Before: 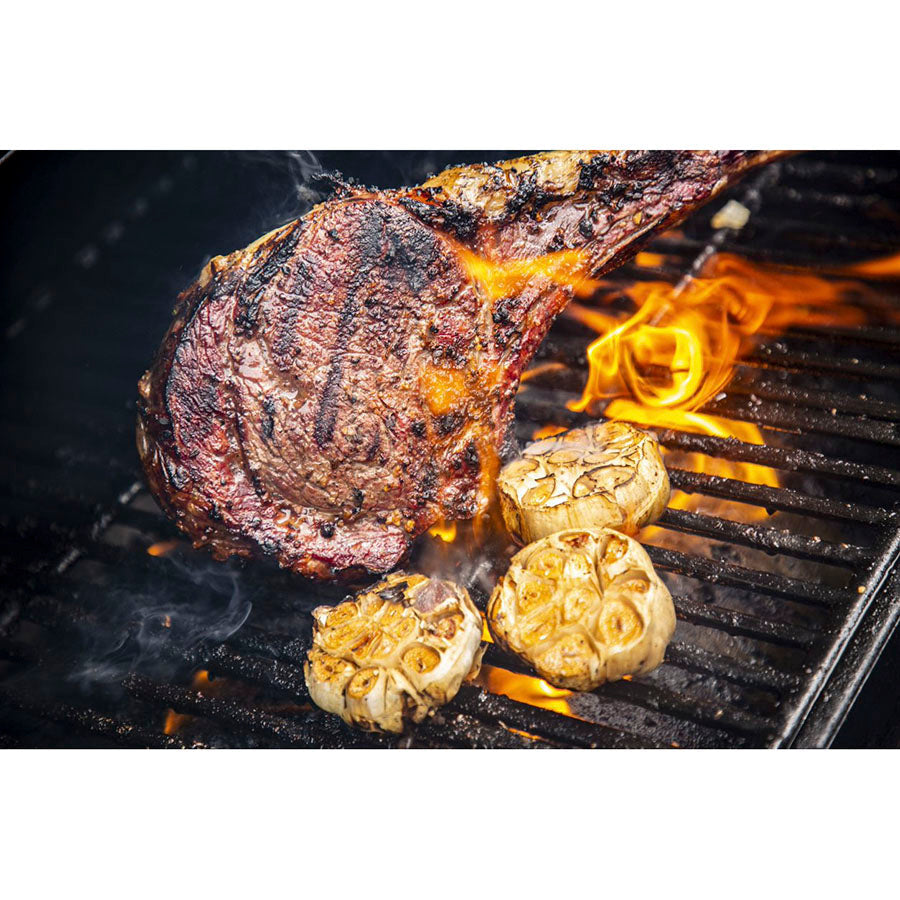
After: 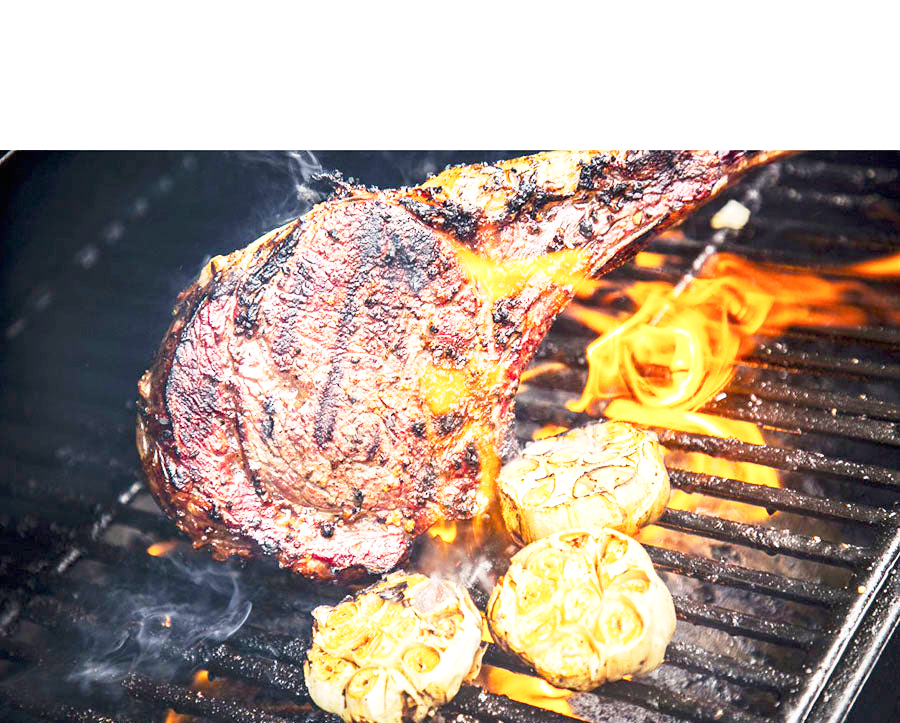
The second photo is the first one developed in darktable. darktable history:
crop: bottom 19.644%
base curve: curves: ch0 [(0, 0) (0.088, 0.125) (0.176, 0.251) (0.354, 0.501) (0.613, 0.749) (1, 0.877)], preserve colors none
exposure: black level correction 0, exposure 1.388 EV, compensate exposure bias true, compensate highlight preservation false
